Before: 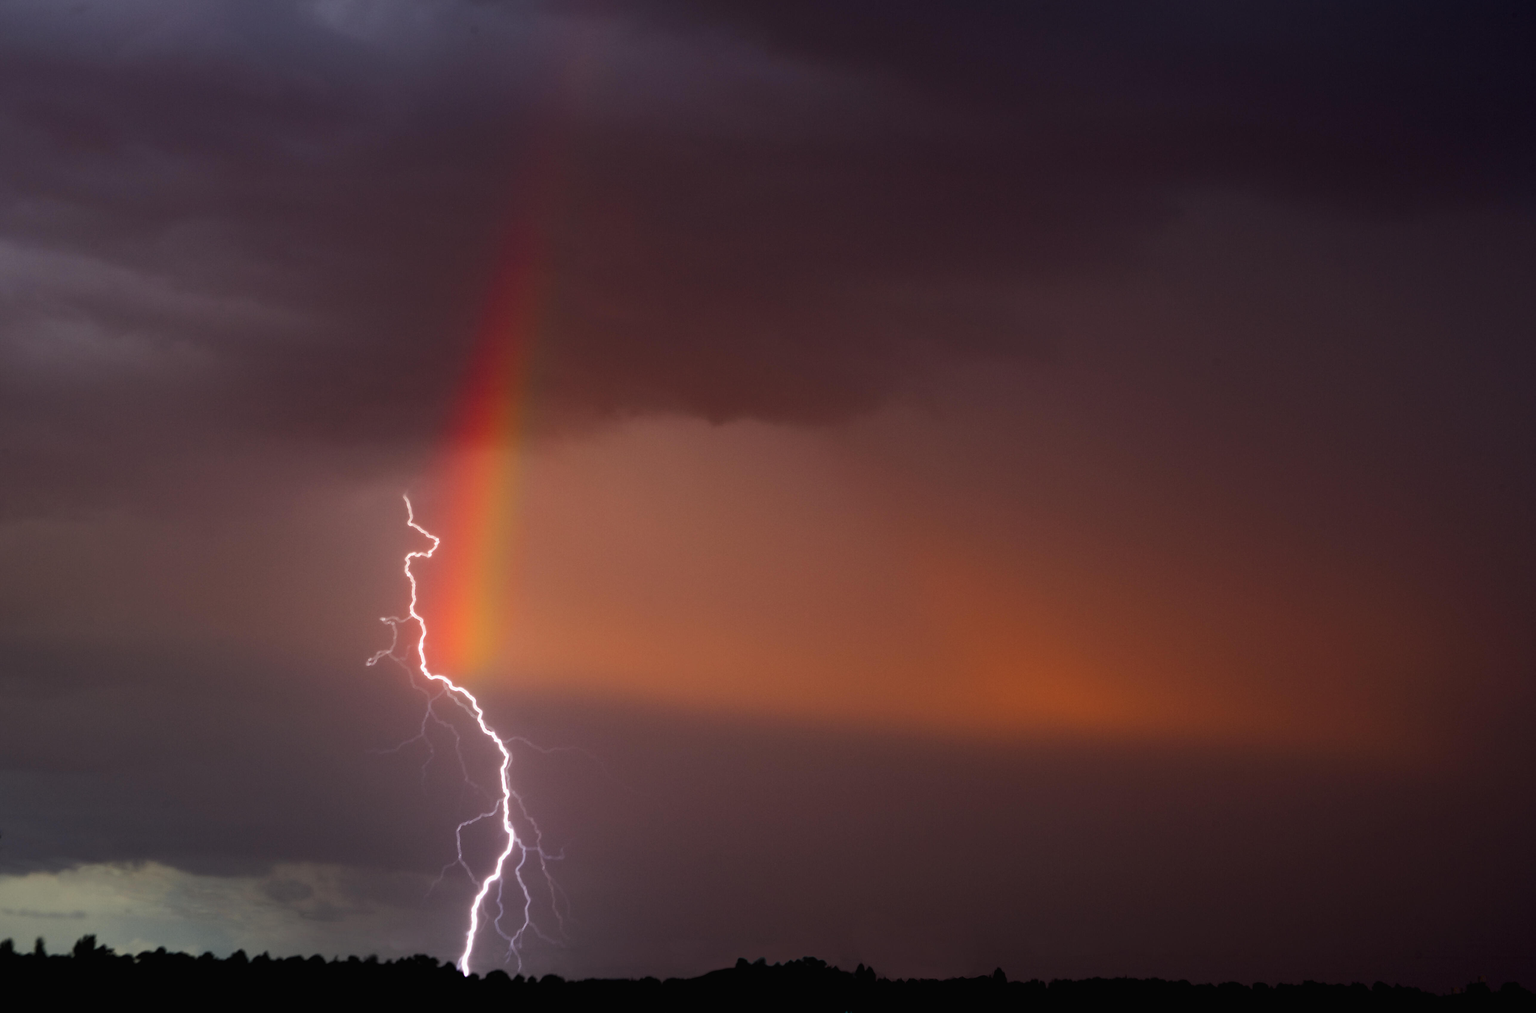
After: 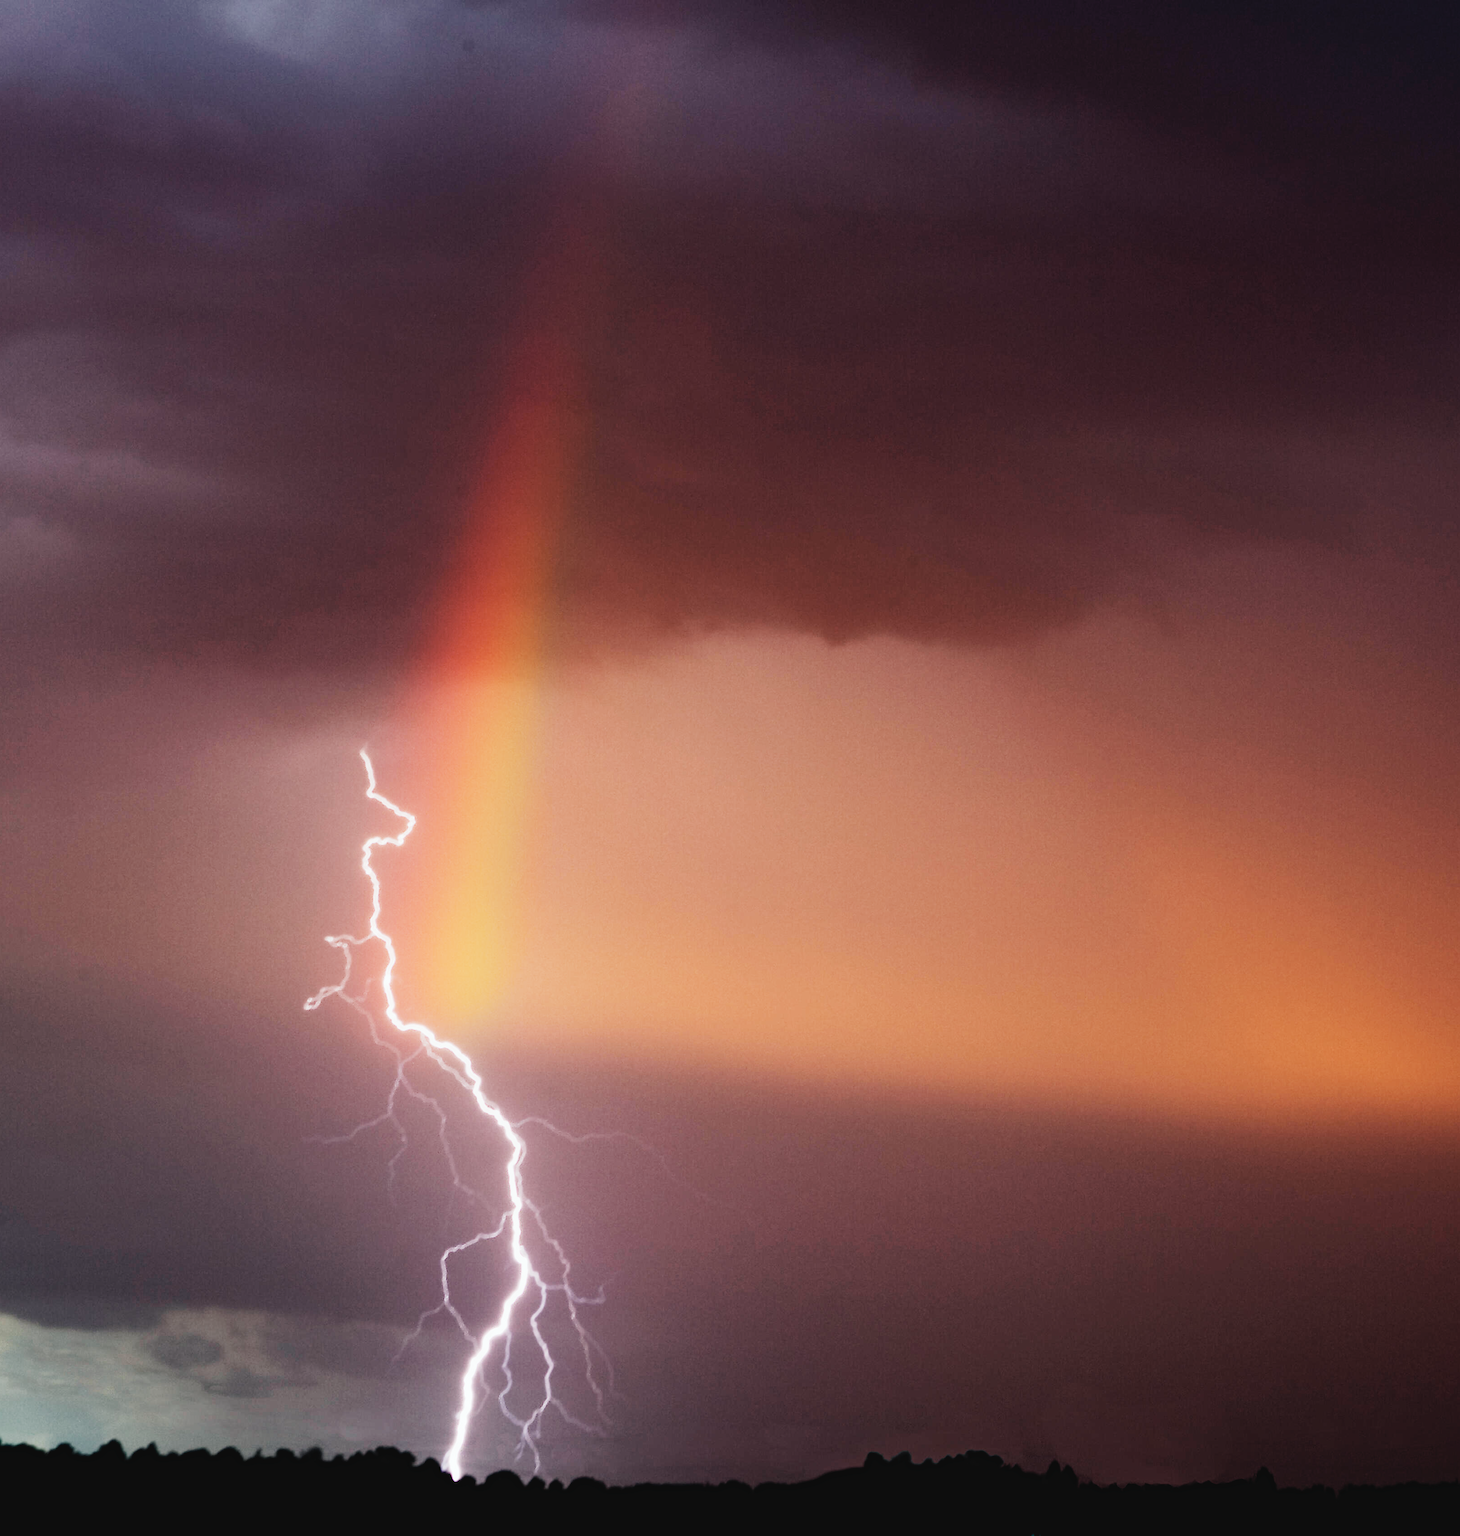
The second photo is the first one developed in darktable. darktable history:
haze removal: compatibility mode true, adaptive false
base curve: curves: ch0 [(0, 0) (0, 0.001) (0.001, 0.001) (0.004, 0.002) (0.007, 0.004) (0.015, 0.013) (0.033, 0.045) (0.052, 0.096) (0.075, 0.17) (0.099, 0.241) (0.163, 0.42) (0.219, 0.55) (0.259, 0.616) (0.327, 0.722) (0.365, 0.765) (0.522, 0.873) (0.547, 0.881) (0.689, 0.919) (0.826, 0.952) (1, 1)], preserve colors none
crop: left 10.807%, right 26.478%
contrast brightness saturation: contrast -0.064, saturation -0.415
